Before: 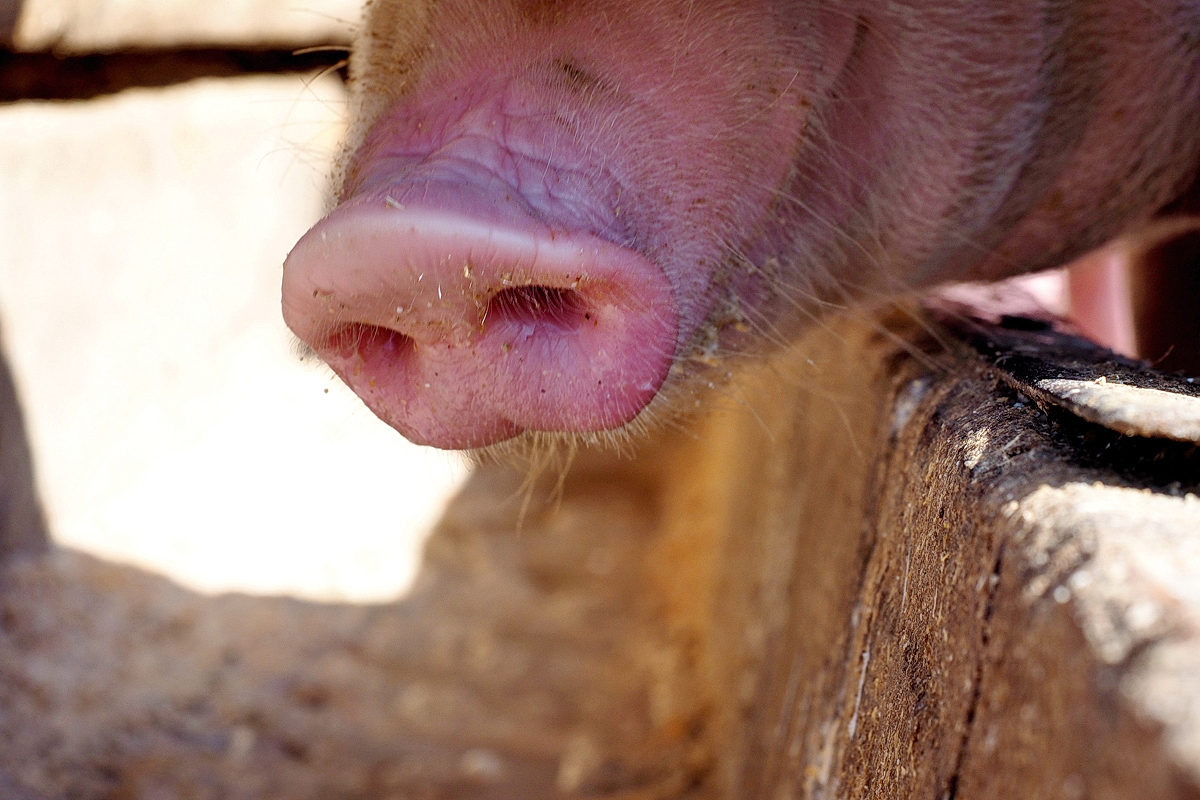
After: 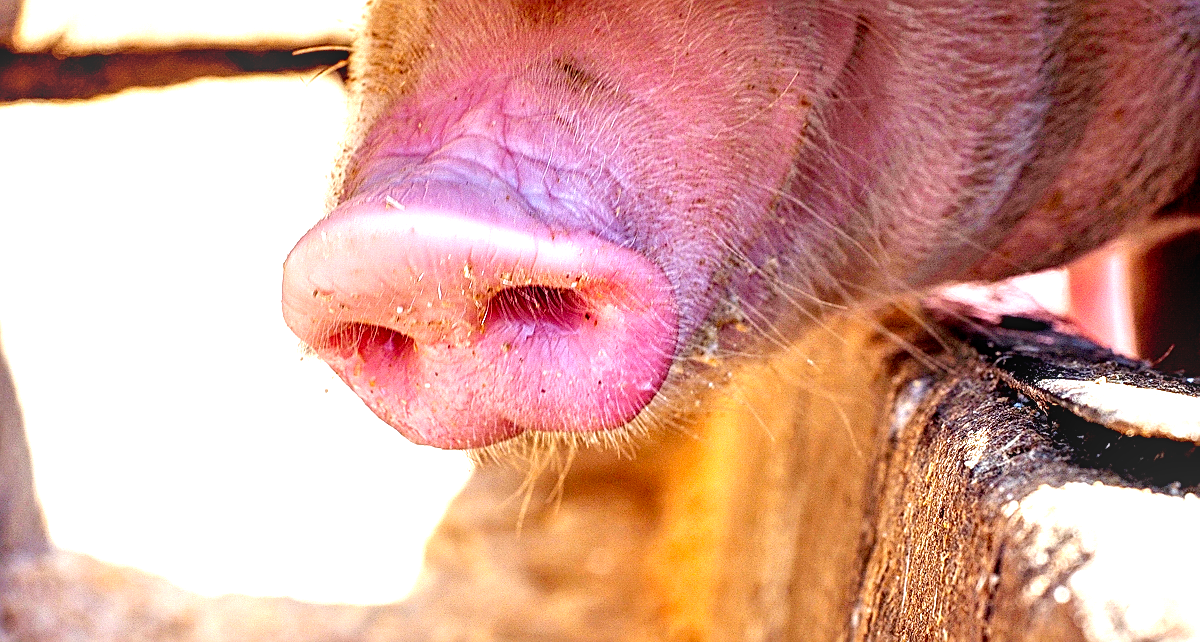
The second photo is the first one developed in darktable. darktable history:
crop: bottom 19.64%
sharpen: on, module defaults
local contrast: on, module defaults
exposure: black level correction 0, exposure 1.296 EV, compensate highlight preservation false
contrast brightness saturation: saturation 0.182
